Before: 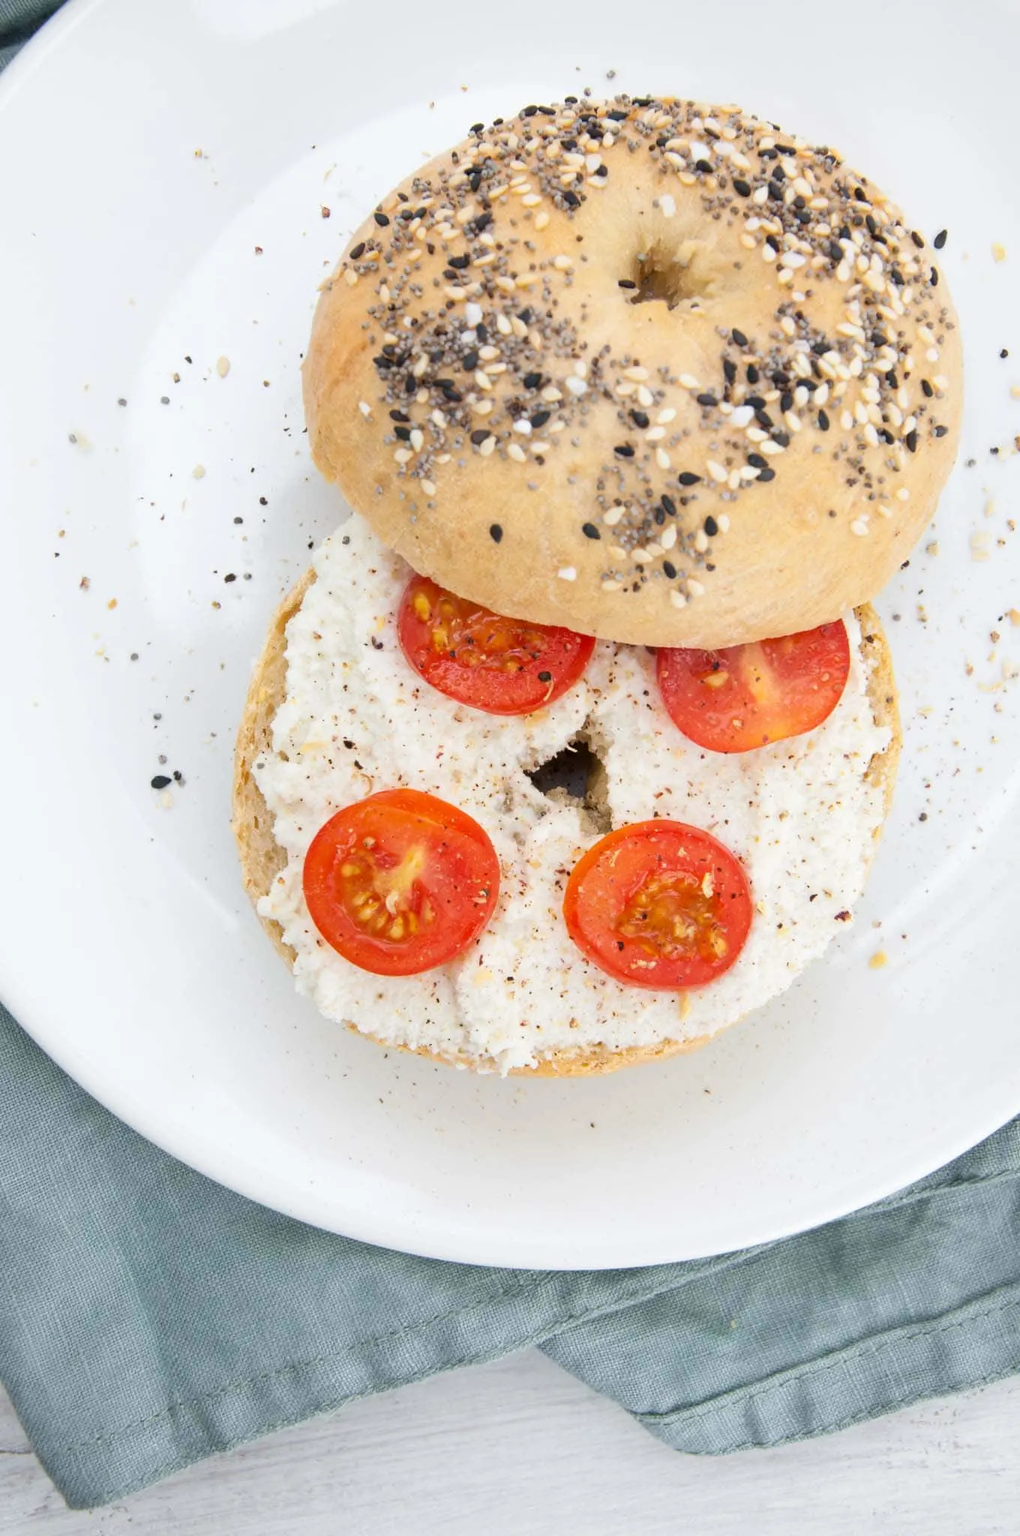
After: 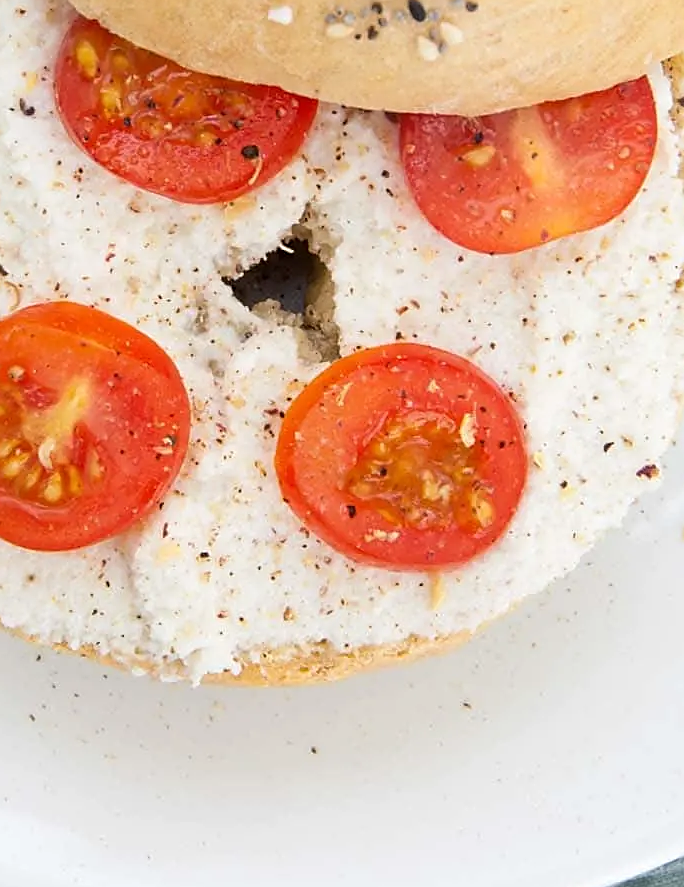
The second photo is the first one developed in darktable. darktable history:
sharpen: on, module defaults
crop: left 35.03%, top 36.625%, right 14.663%, bottom 20.057%
